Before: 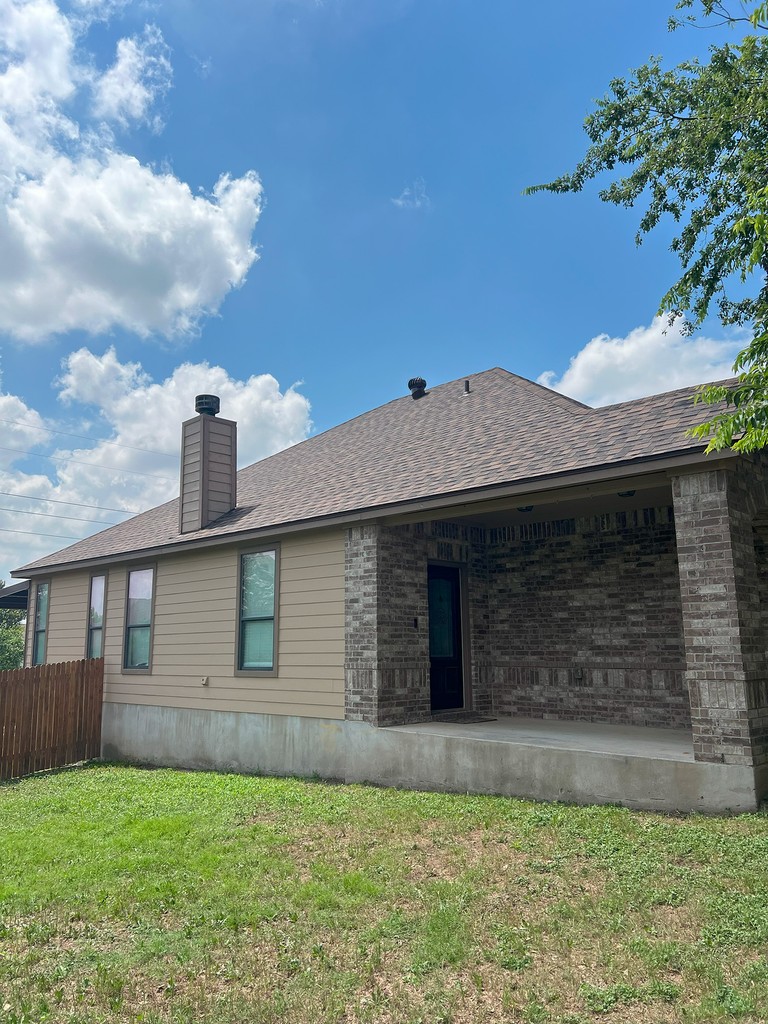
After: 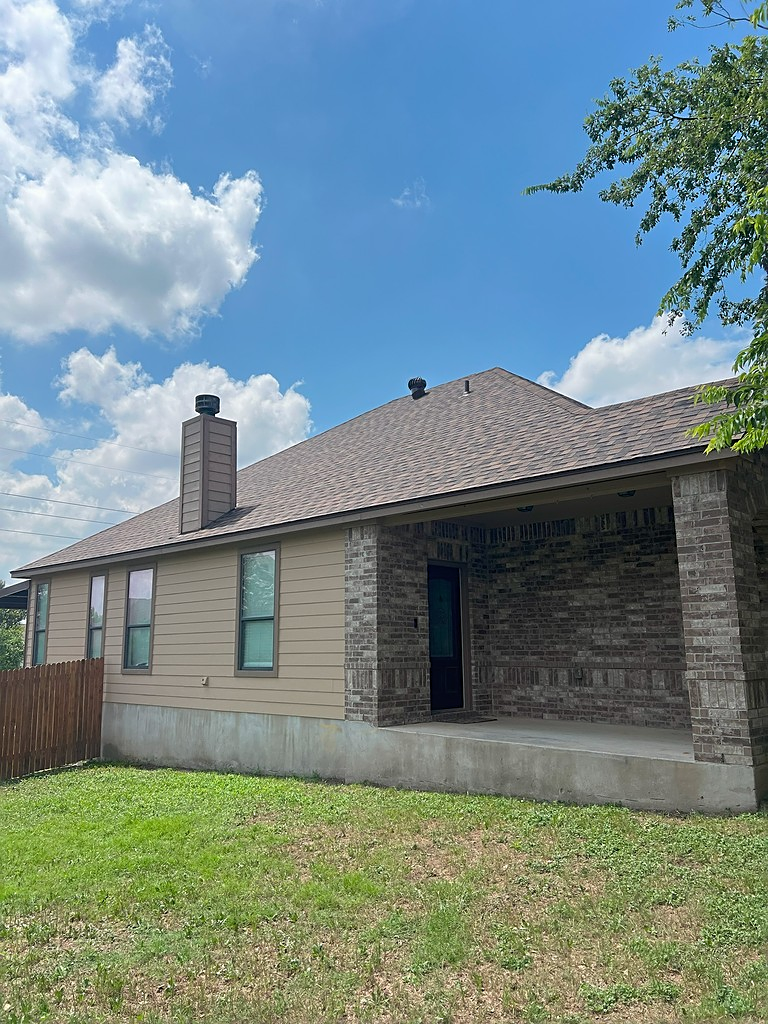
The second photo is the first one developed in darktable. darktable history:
contrast equalizer: y [[0.5, 0.542, 0.583, 0.625, 0.667, 0.708], [0.5 ×6], [0.5 ×6], [0, 0.033, 0.067, 0.1, 0.133, 0.167], [0, 0.05, 0.1, 0.15, 0.2, 0.25]], mix -0.207
levels: mode automatic, levels [0, 0.394, 0.787]
sharpen: on, module defaults
